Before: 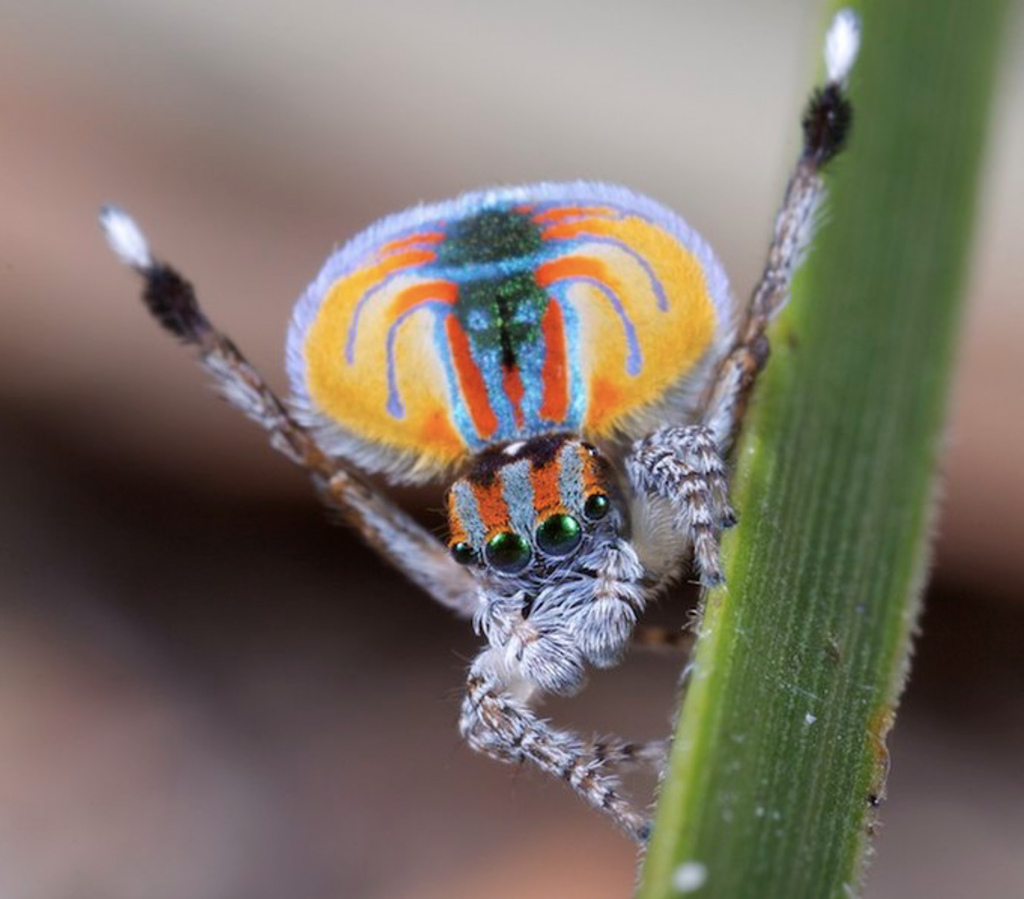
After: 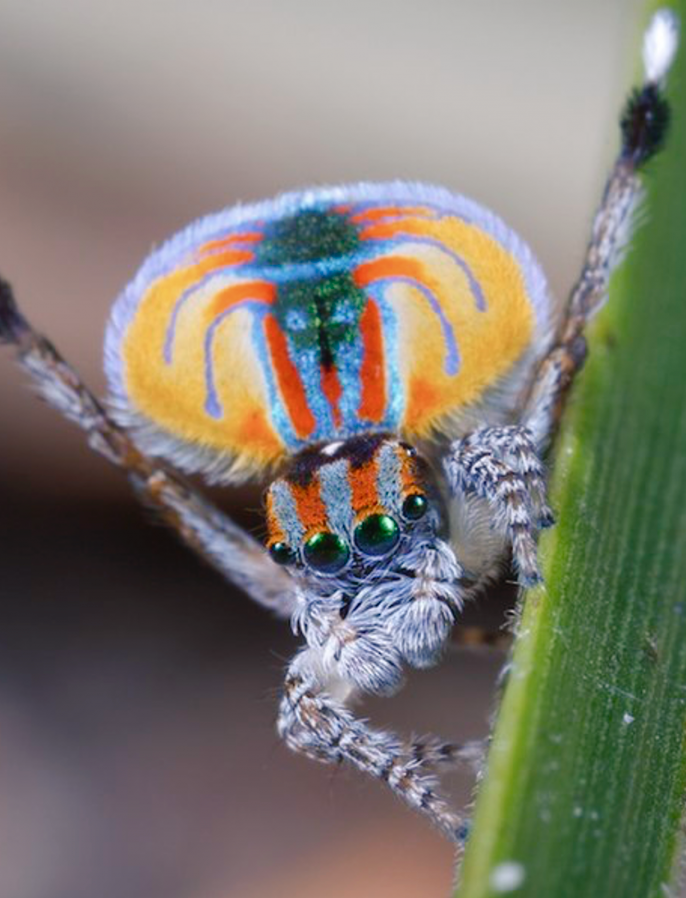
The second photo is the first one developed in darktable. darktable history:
color balance rgb: shadows lift › chroma 5.241%, shadows lift › hue 239.08°, global offset › luminance 0.251%, perceptual saturation grading › global saturation 14.515%, perceptual saturation grading › highlights -24.866%, perceptual saturation grading › shadows 29.33%
crop and rotate: left 17.841%, right 15.148%
